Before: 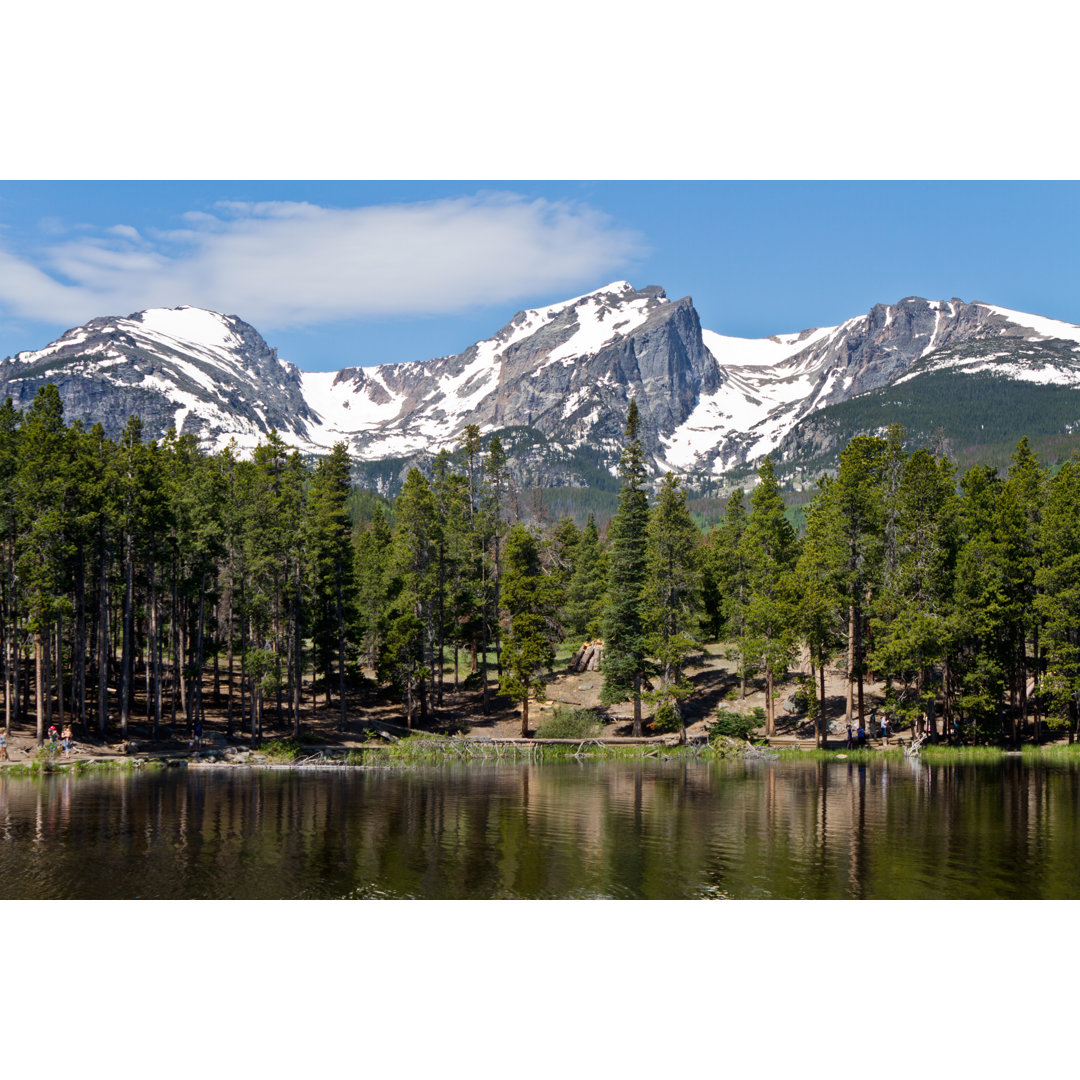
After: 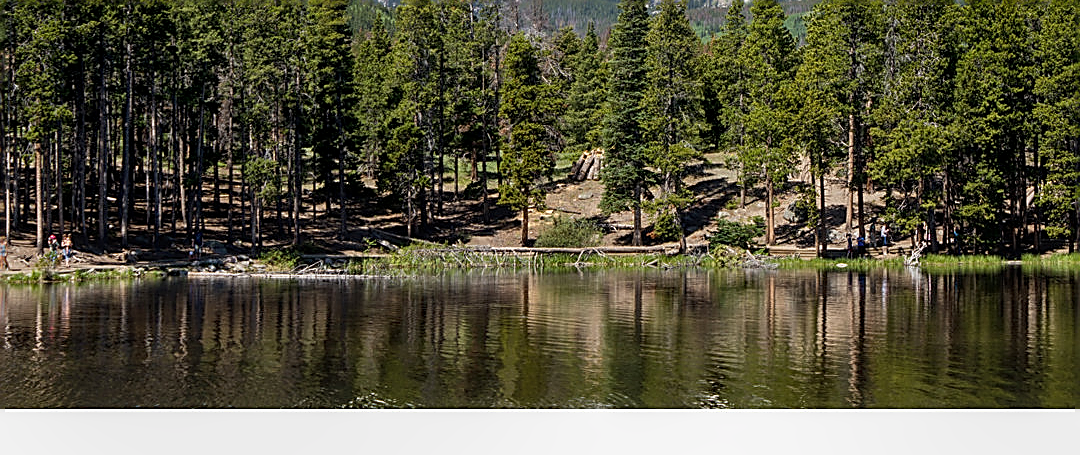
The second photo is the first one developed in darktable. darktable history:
sharpen: radius 1.704, amount 1.279
local contrast: on, module defaults
crop: top 45.526%, bottom 12.283%
